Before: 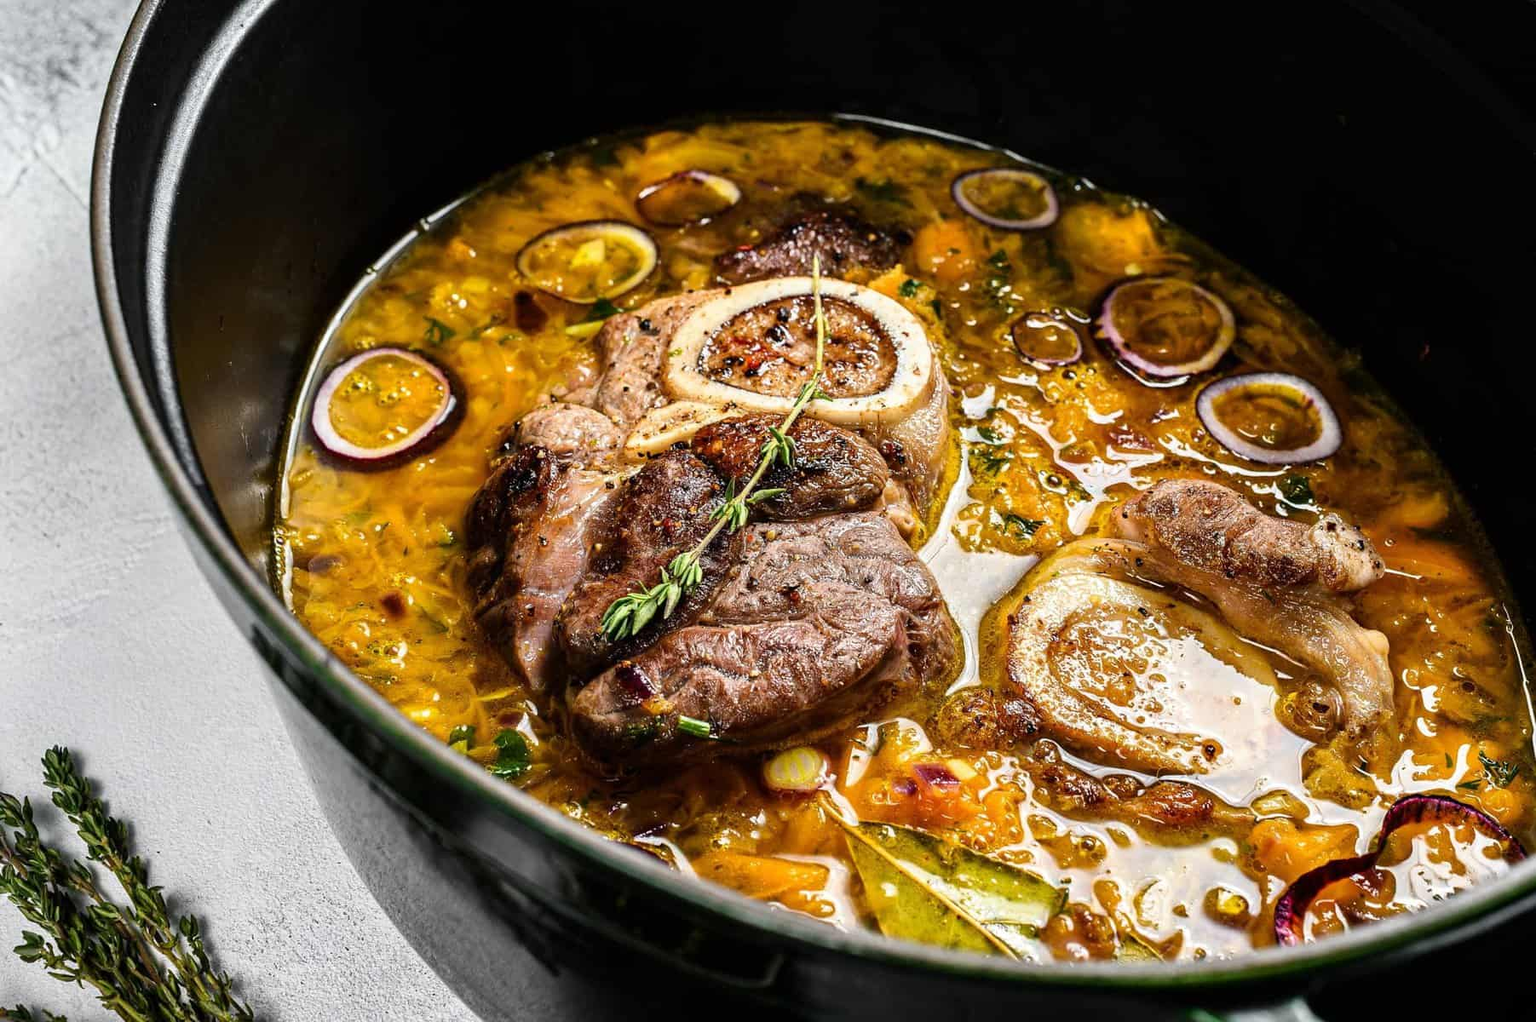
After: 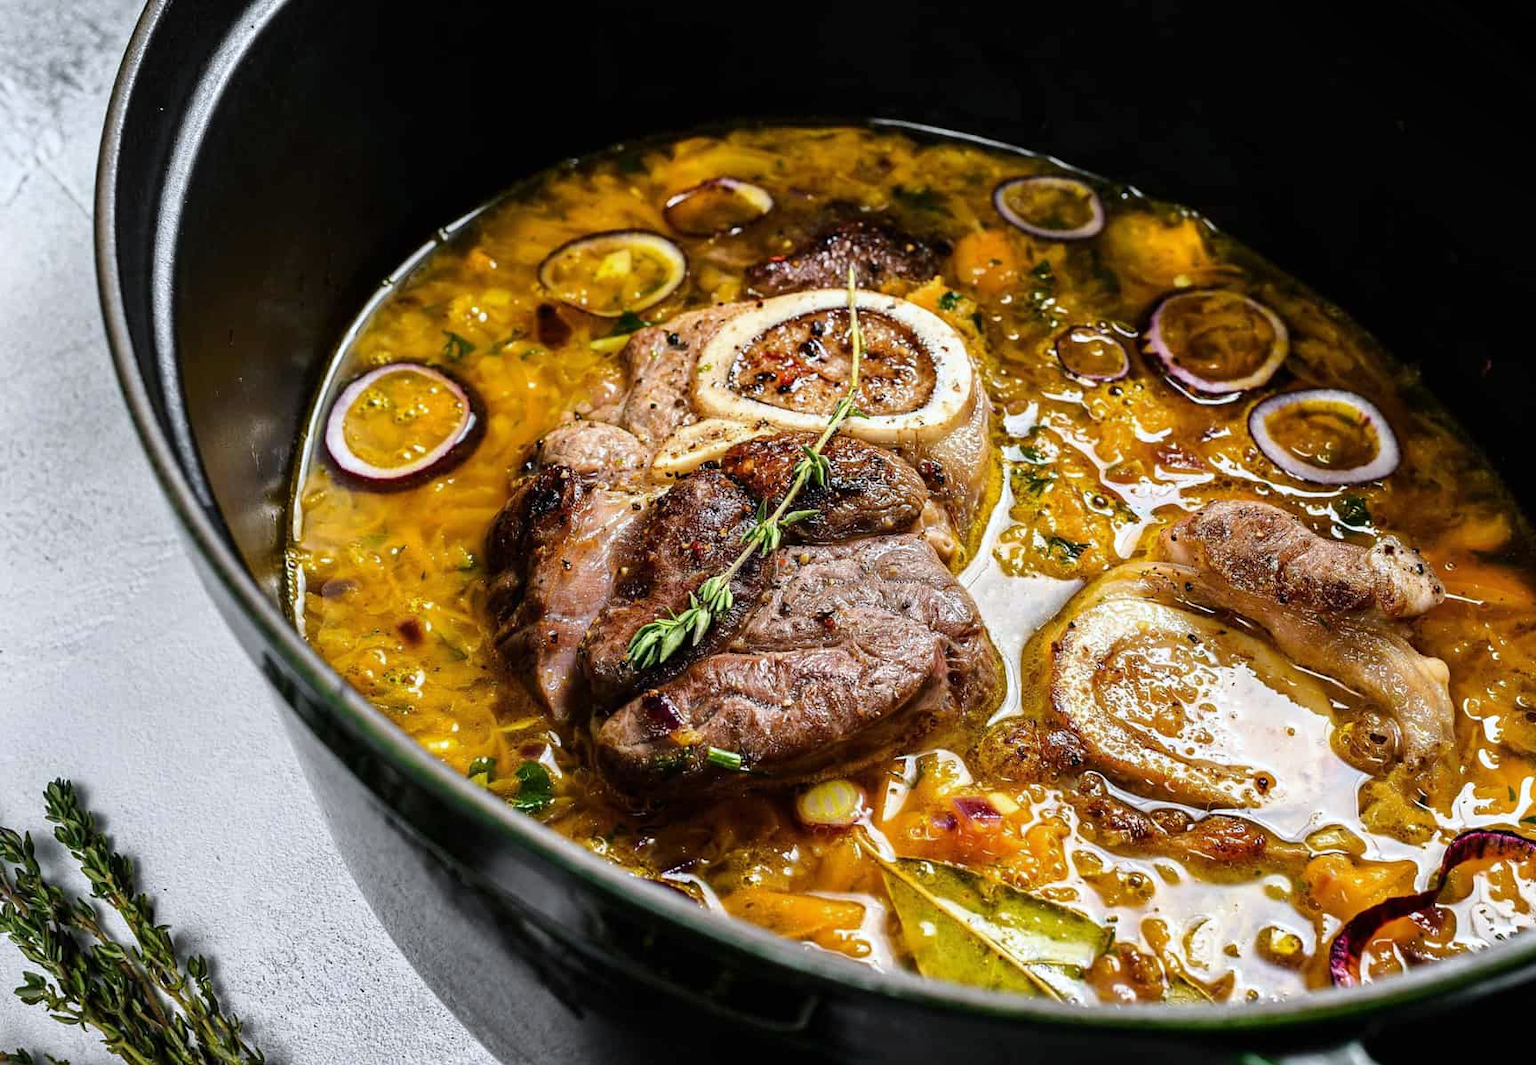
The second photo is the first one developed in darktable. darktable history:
crop: right 4.126%, bottom 0.031%
tone equalizer: -8 EV -1.84 EV, -7 EV -1.16 EV, -6 EV -1.62 EV, smoothing diameter 25%, edges refinement/feathering 10, preserve details guided filter
white balance: red 0.976, blue 1.04
